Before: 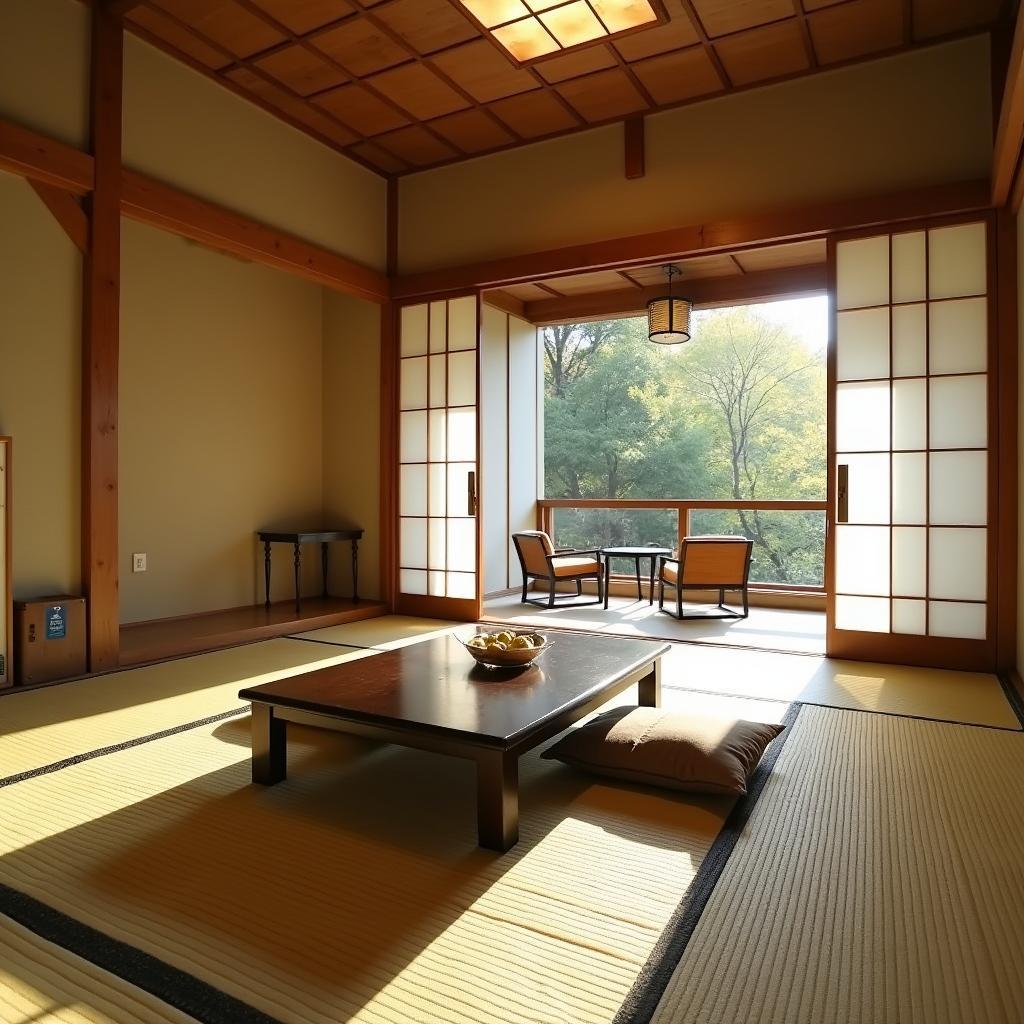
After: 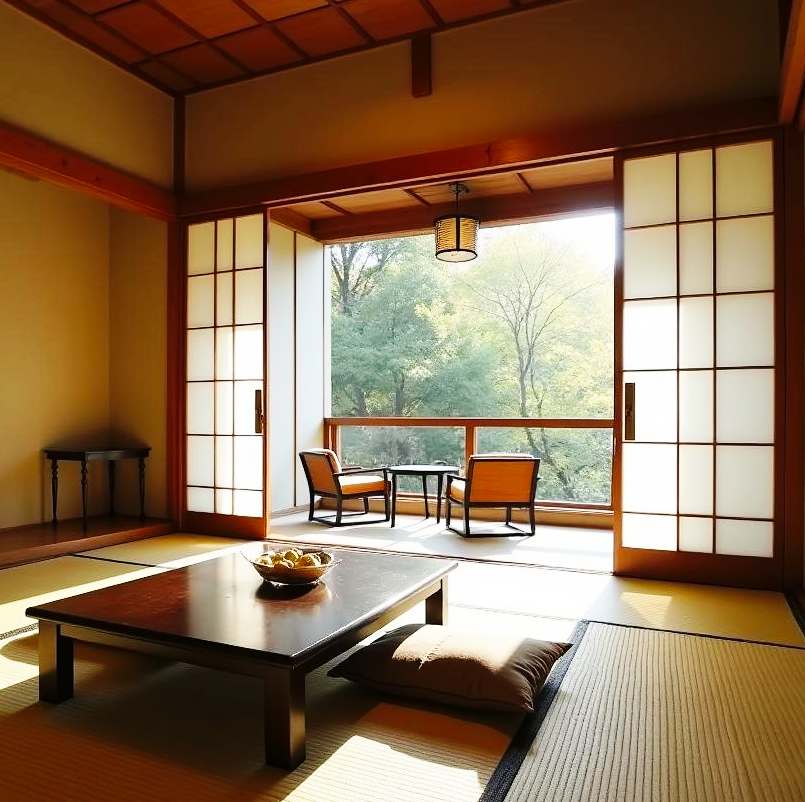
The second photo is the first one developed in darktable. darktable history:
crop and rotate: left 20.831%, top 8.03%, right 0.469%, bottom 13.637%
base curve: curves: ch0 [(0, 0) (0.032, 0.025) (0.121, 0.166) (0.206, 0.329) (0.605, 0.79) (1, 1)], preserve colors none
